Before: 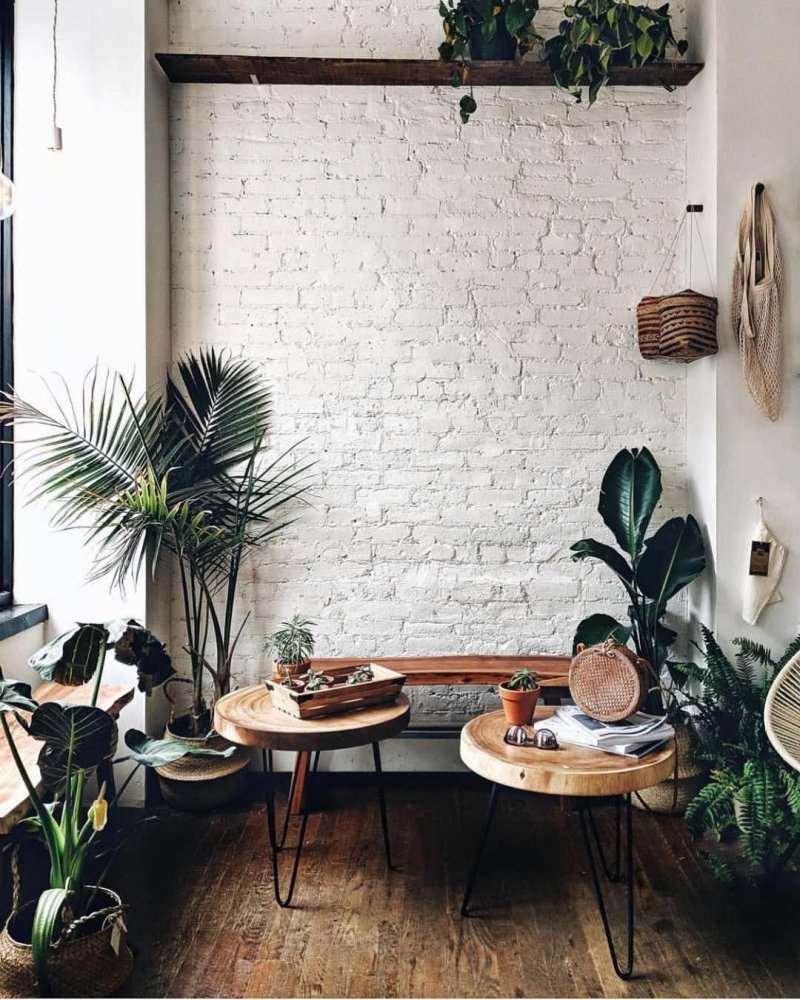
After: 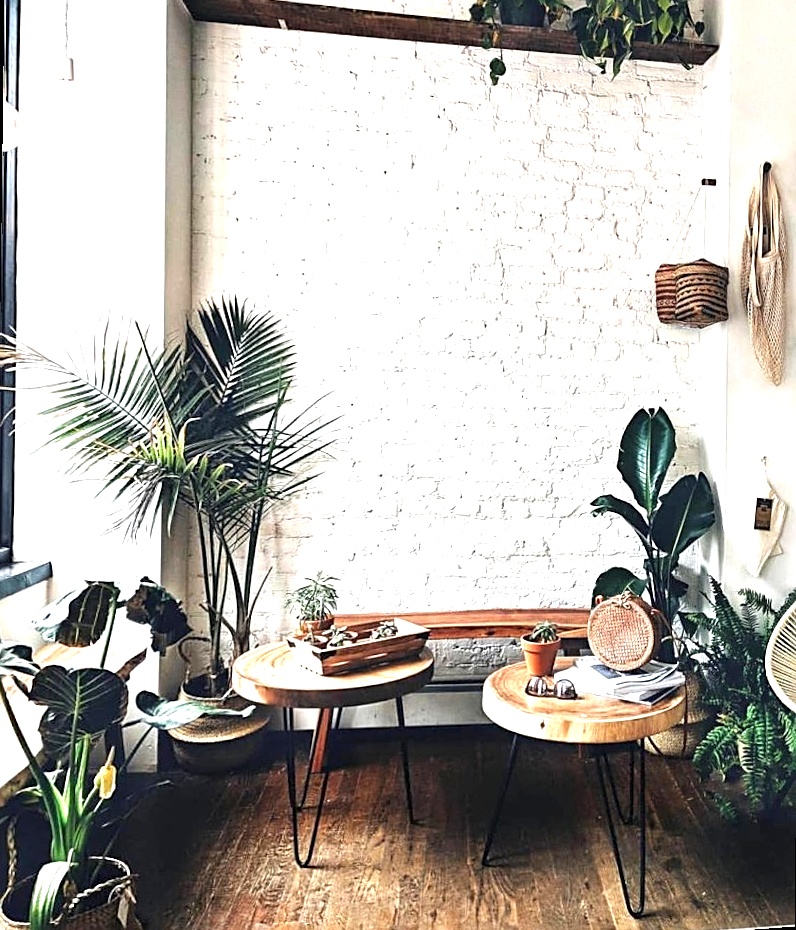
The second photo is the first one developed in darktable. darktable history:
sharpen: on, module defaults
rotate and perspective: rotation 0.679°, lens shift (horizontal) 0.136, crop left 0.009, crop right 0.991, crop top 0.078, crop bottom 0.95
exposure: black level correction 0, exposure 1.1 EV, compensate exposure bias true, compensate highlight preservation false
